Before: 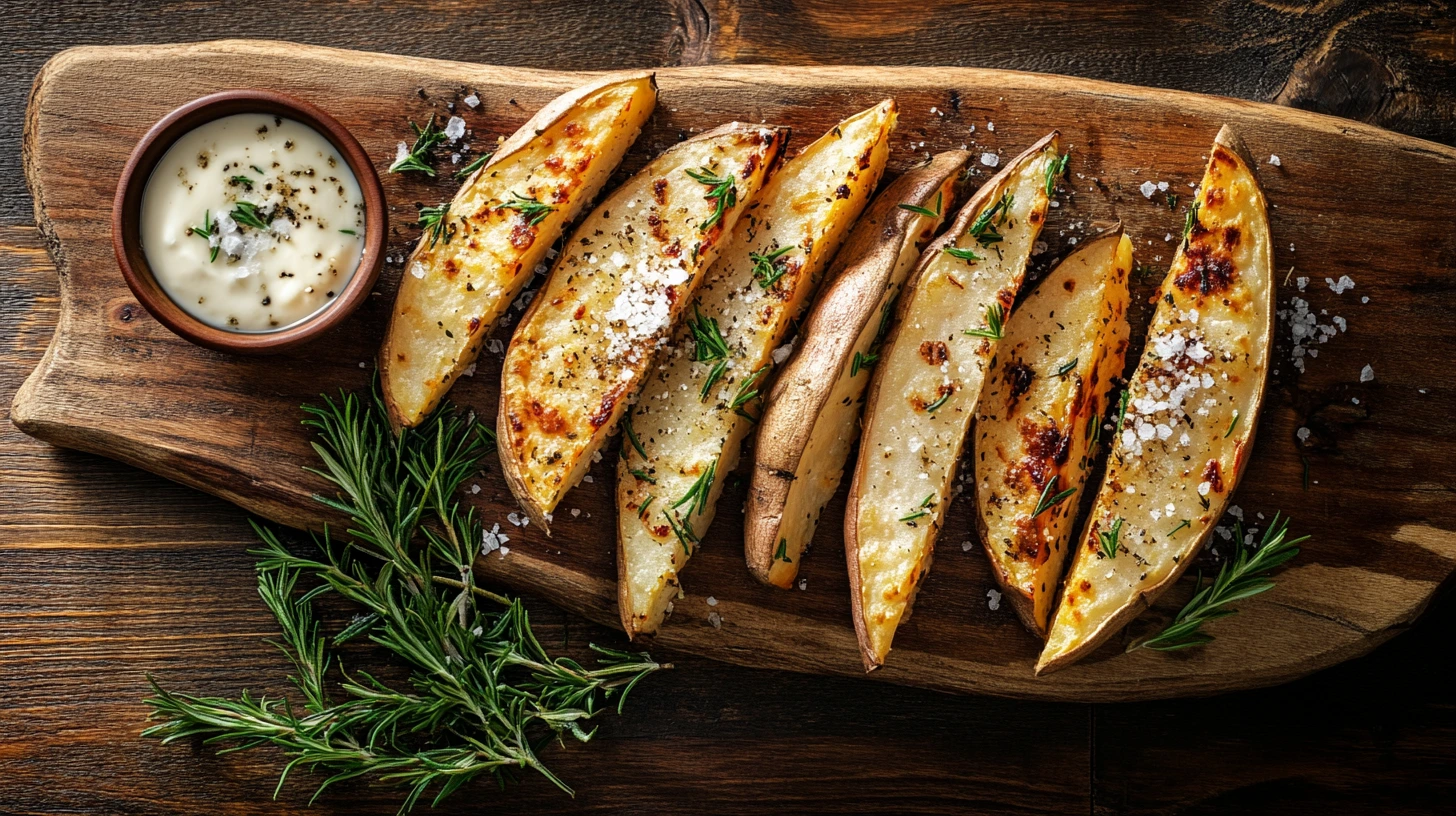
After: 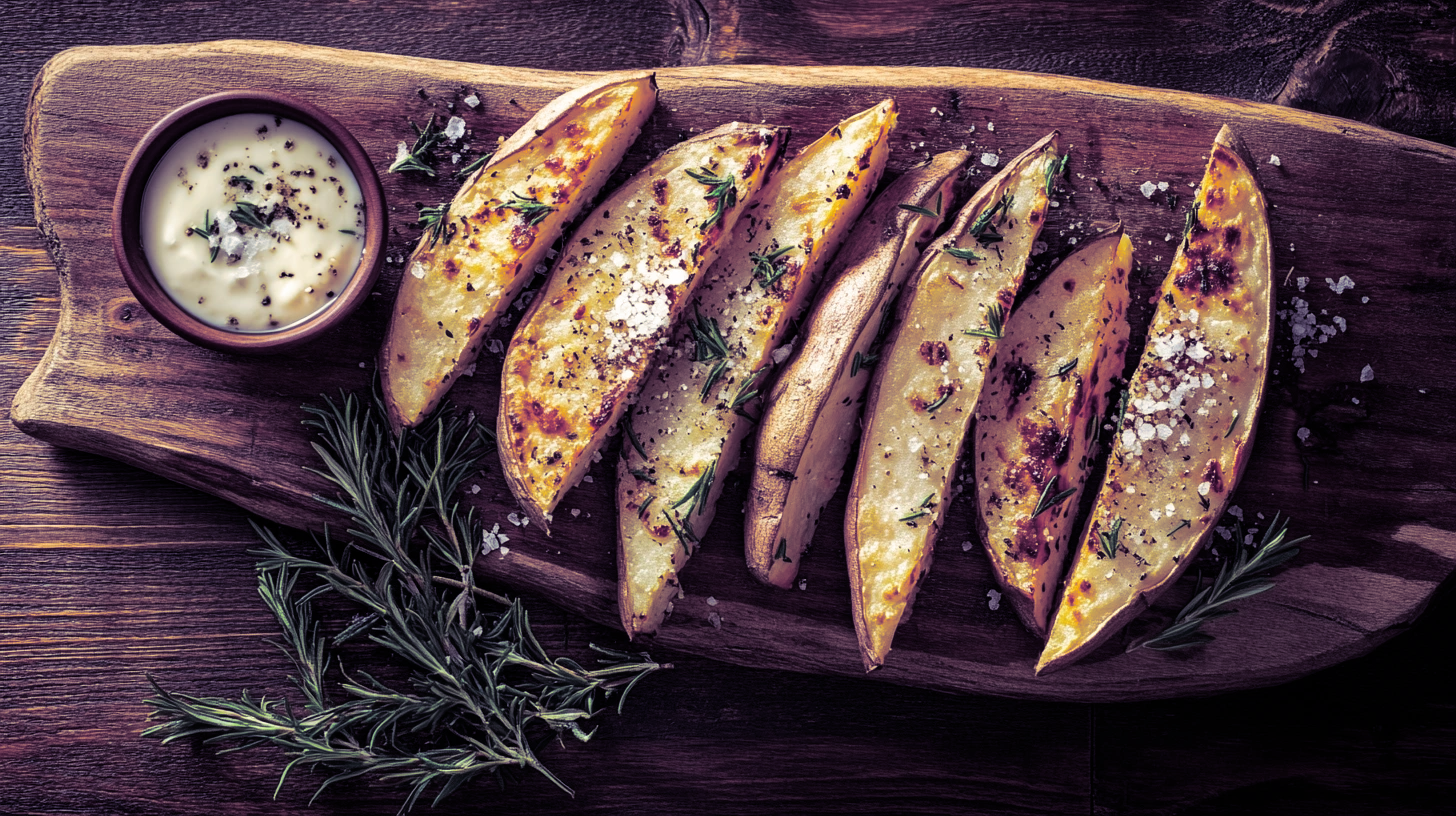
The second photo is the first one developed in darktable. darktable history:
white balance: emerald 1
split-toning: shadows › hue 255.6°, shadows › saturation 0.66, highlights › hue 43.2°, highlights › saturation 0.68, balance -50.1
